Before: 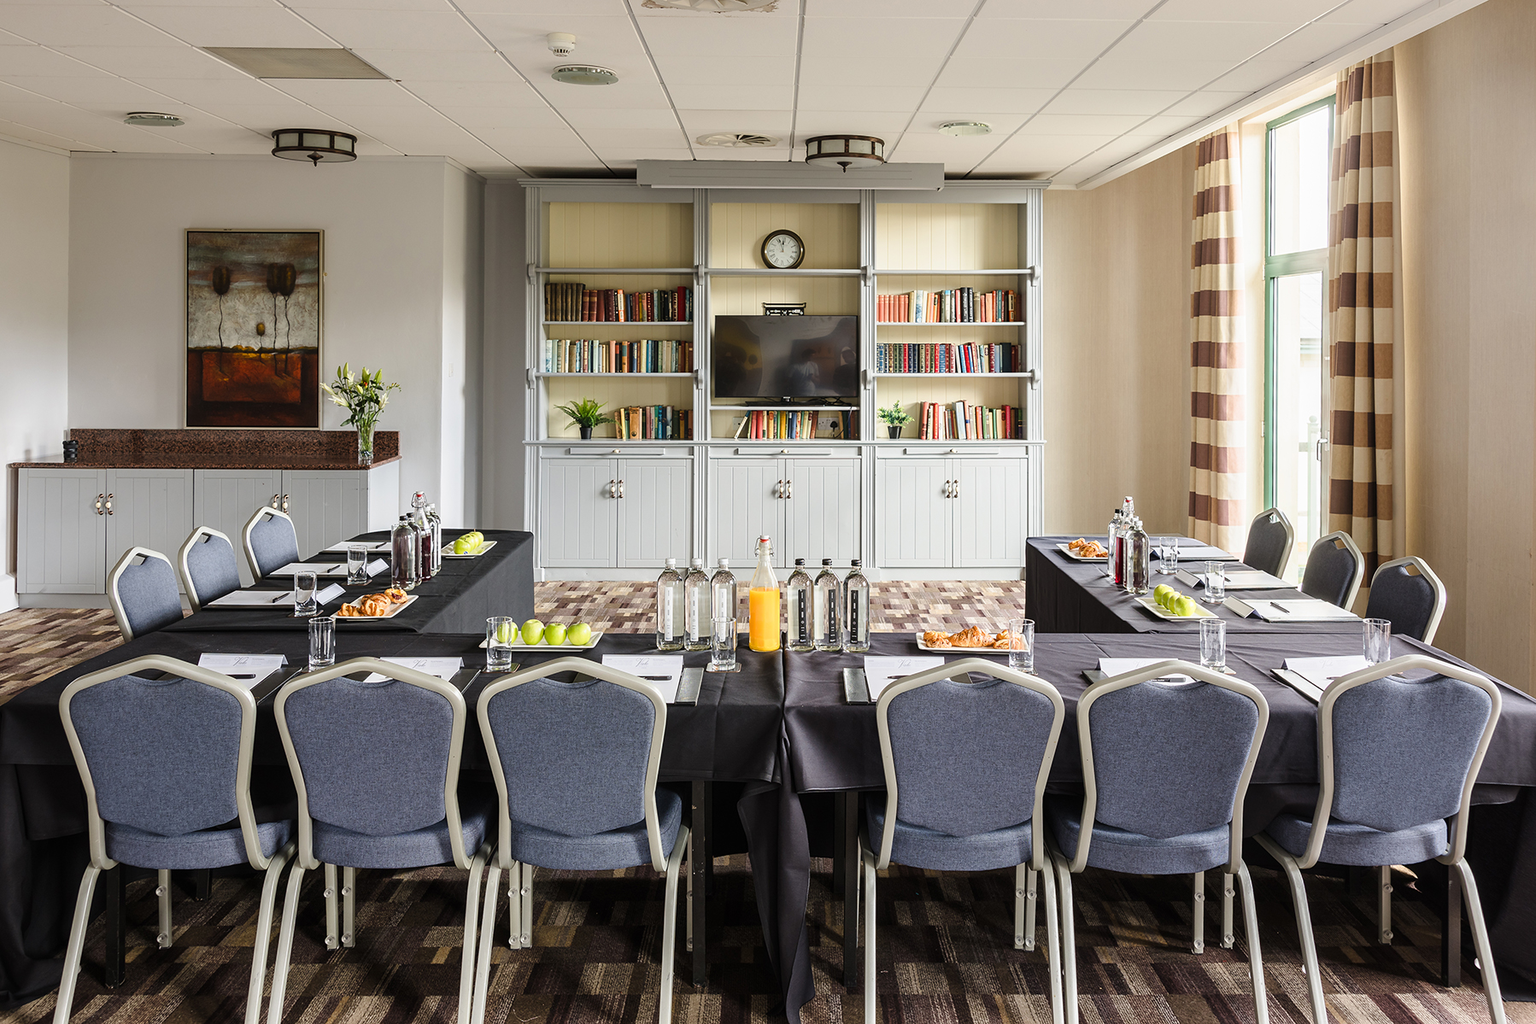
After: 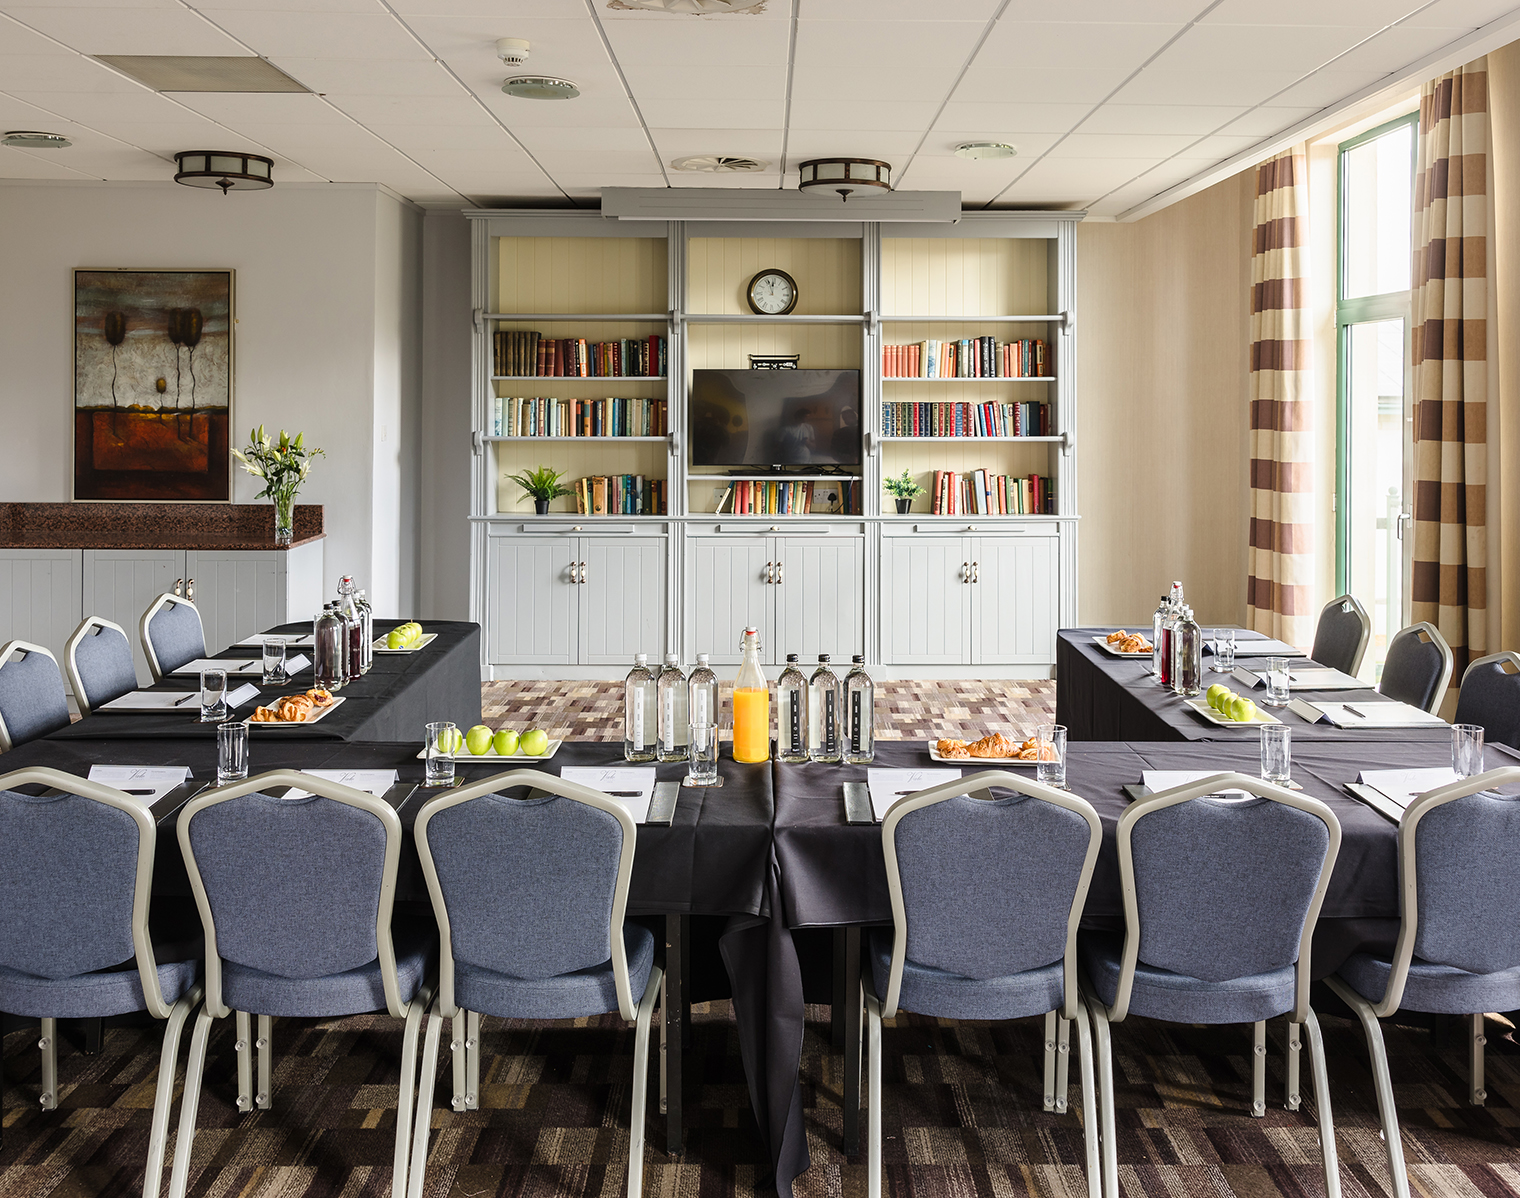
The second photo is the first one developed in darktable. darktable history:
crop: left 8.018%, right 7.405%
